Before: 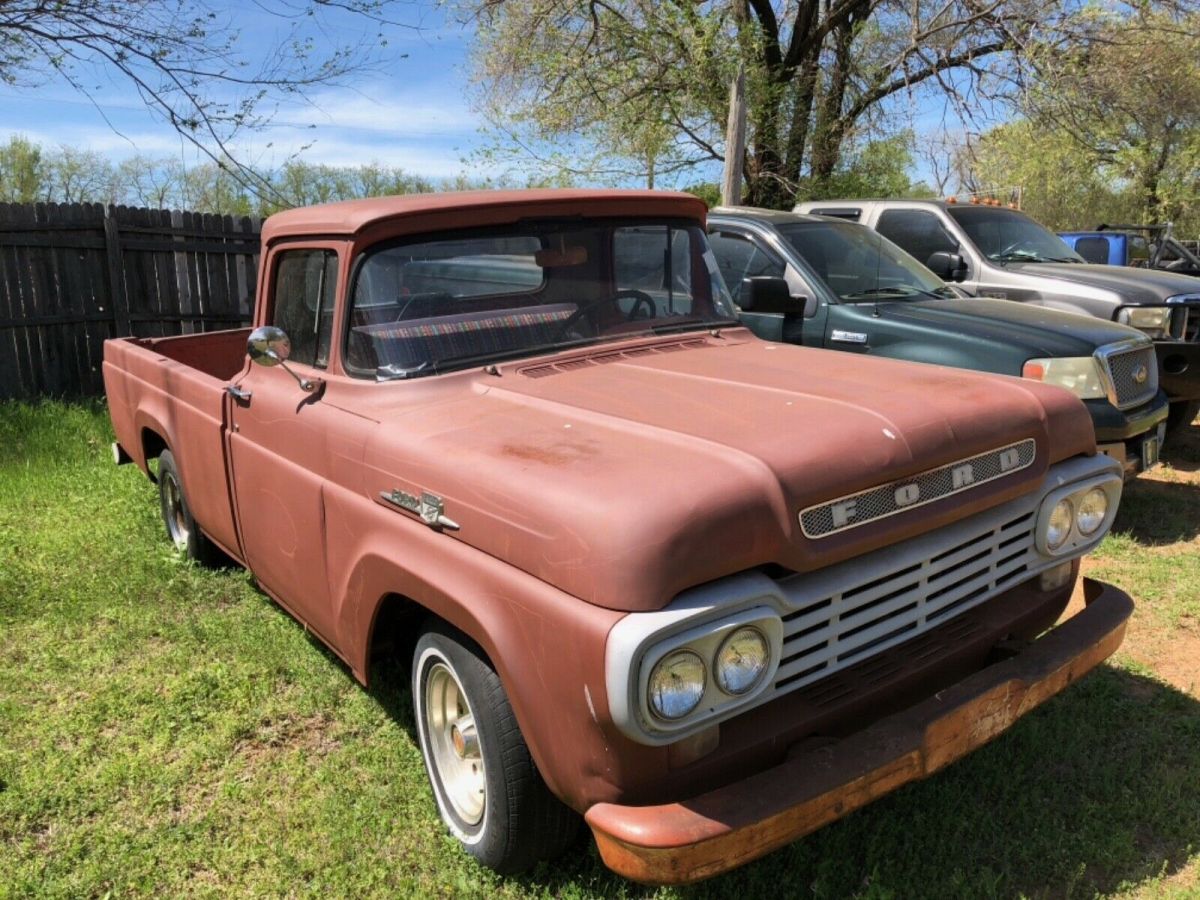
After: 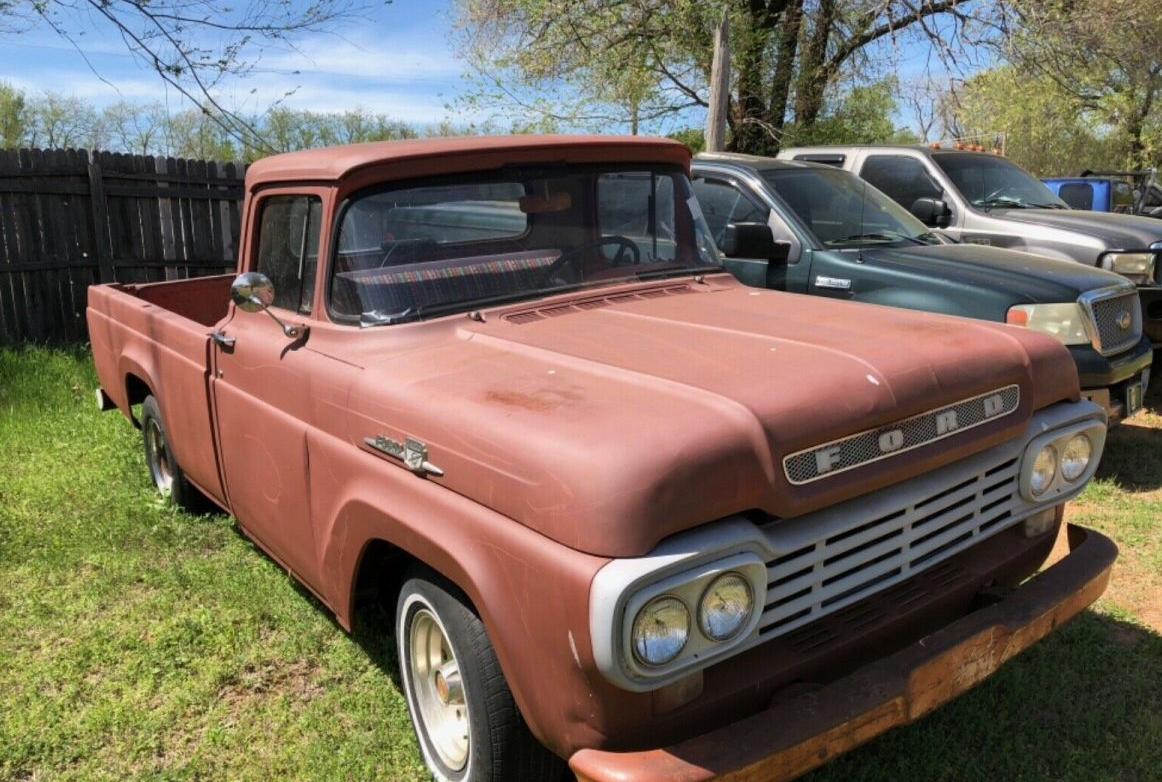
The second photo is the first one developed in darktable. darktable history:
crop: left 1.391%, top 6.094%, right 1.722%, bottom 6.957%
